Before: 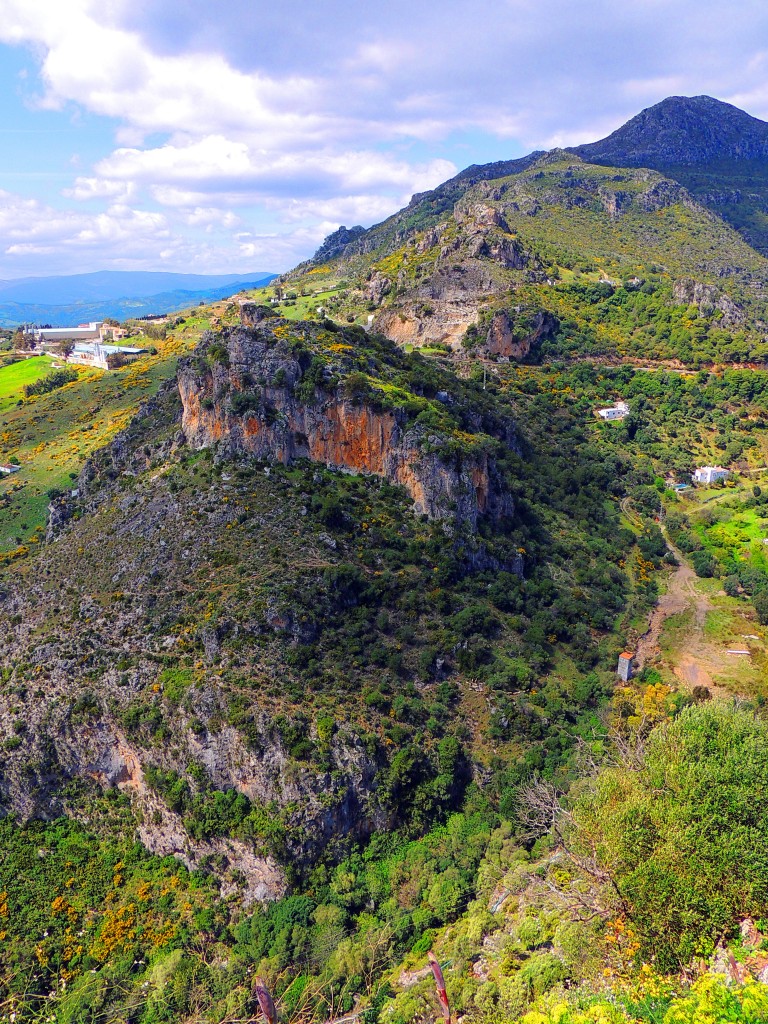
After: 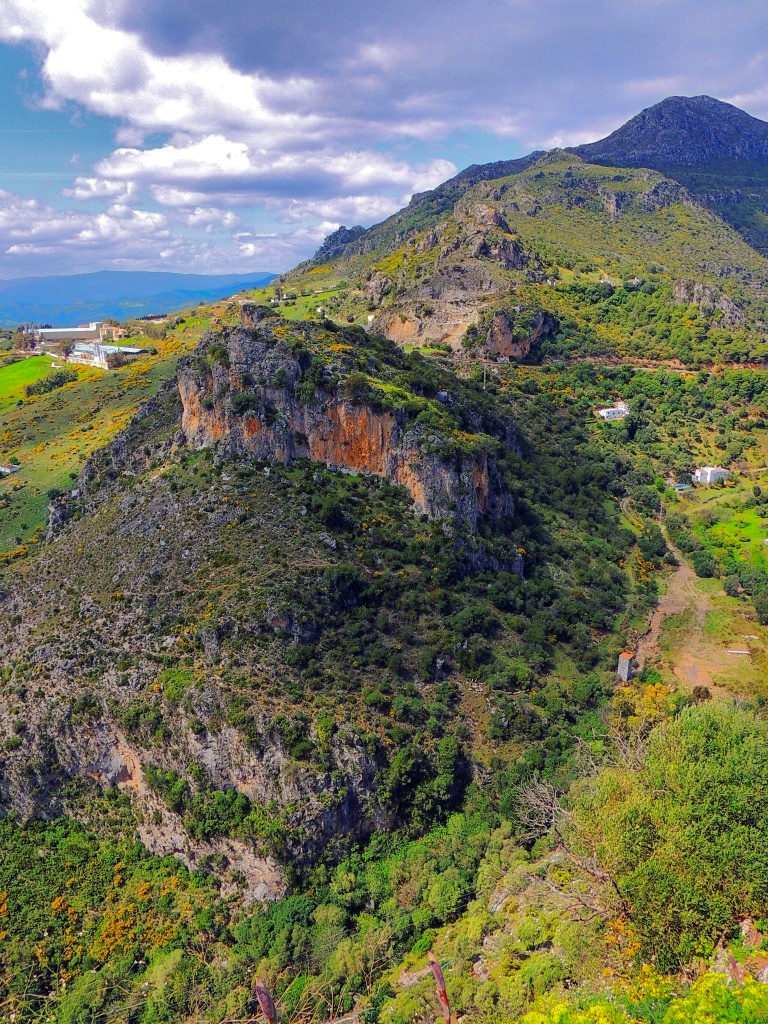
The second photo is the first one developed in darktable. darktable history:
rgb curve: curves: ch2 [(0, 0) (0.567, 0.512) (1, 1)], mode RGB, independent channels
shadows and highlights: shadows 25, highlights -70
contrast brightness saturation: saturation -0.05
